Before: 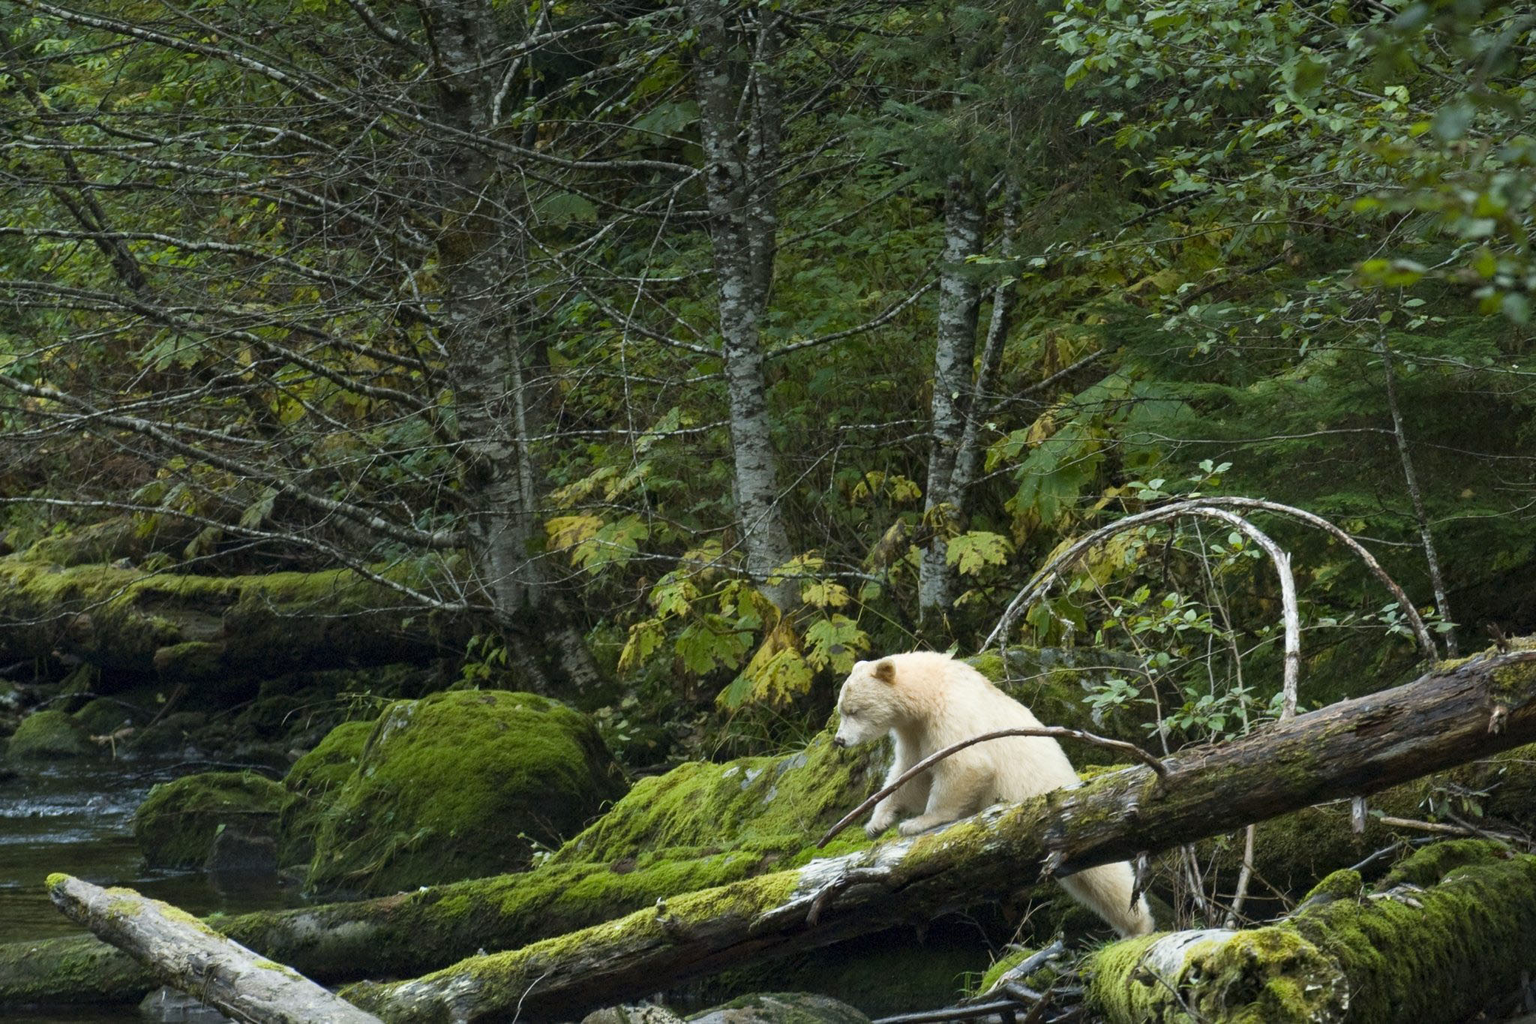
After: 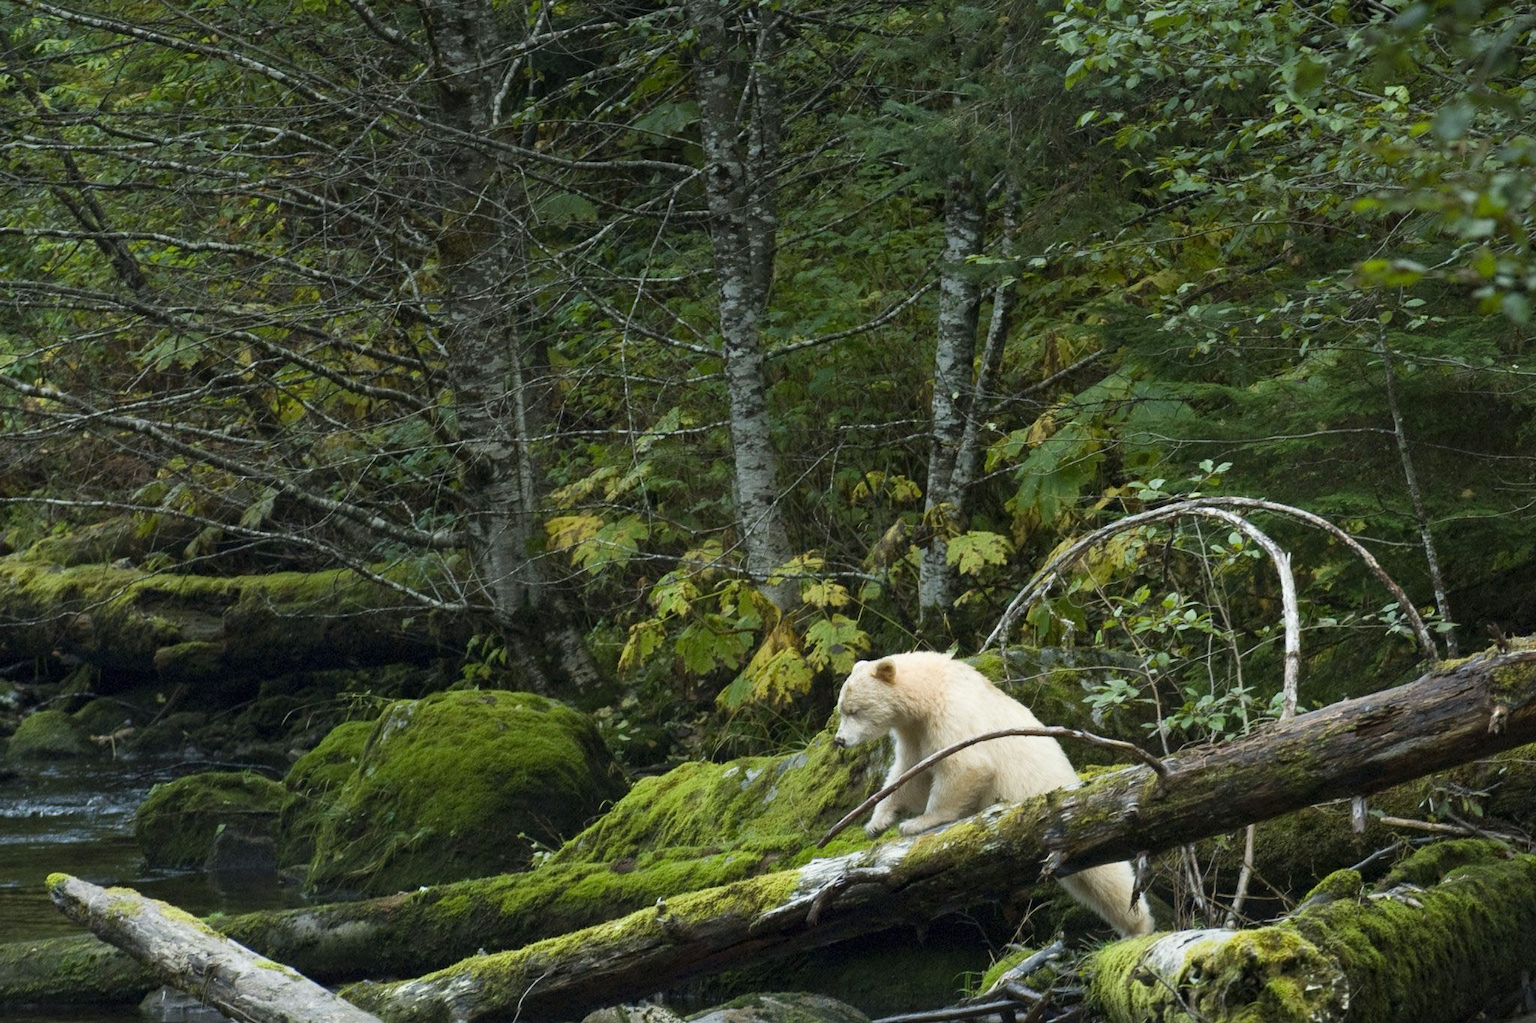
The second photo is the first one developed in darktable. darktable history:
exposure: exposure -0.022 EV, compensate highlight preservation false
